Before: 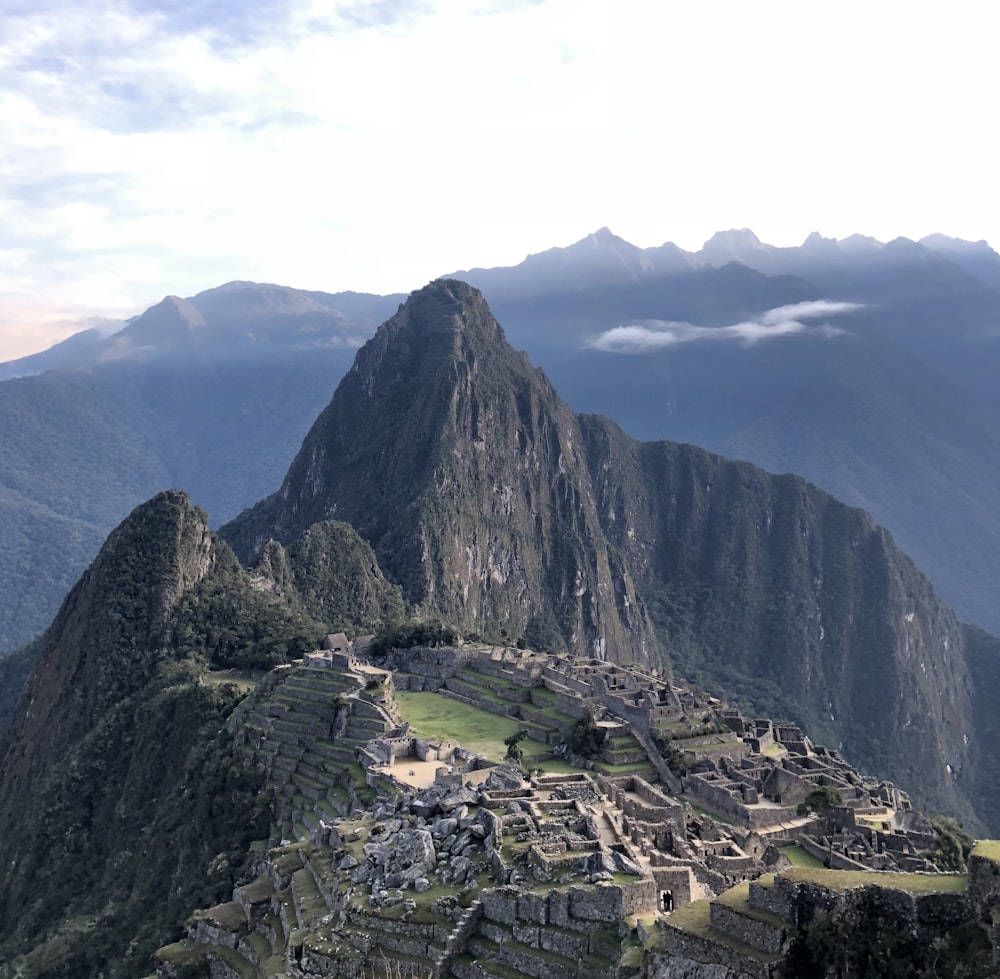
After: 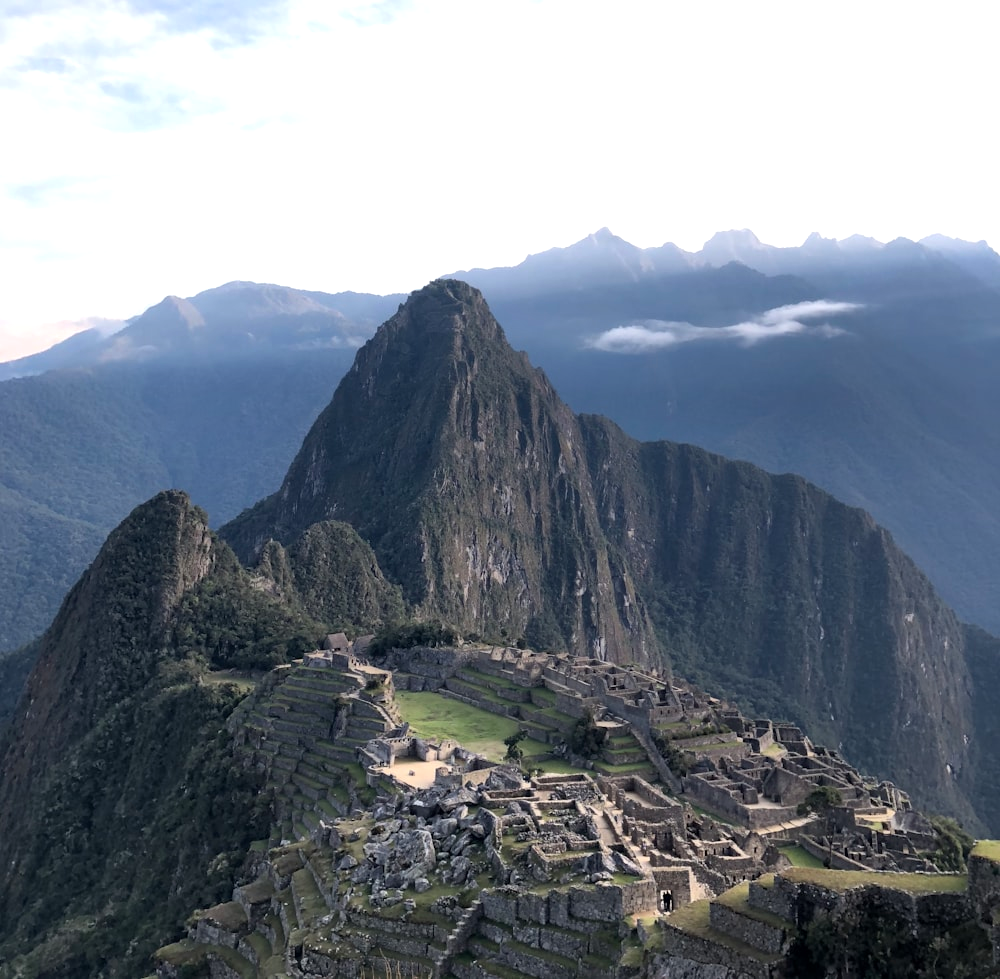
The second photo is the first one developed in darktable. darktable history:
local contrast: mode bilateral grid, contrast 20, coarseness 50, detail 102%, midtone range 0.2
tone equalizer: -8 EV -0.001 EV, -7 EV 0.001 EV, -6 EV -0.002 EV, -5 EV -0.003 EV, -4 EV -0.062 EV, -3 EV -0.222 EV, -2 EV -0.267 EV, -1 EV 0.105 EV, +0 EV 0.303 EV
